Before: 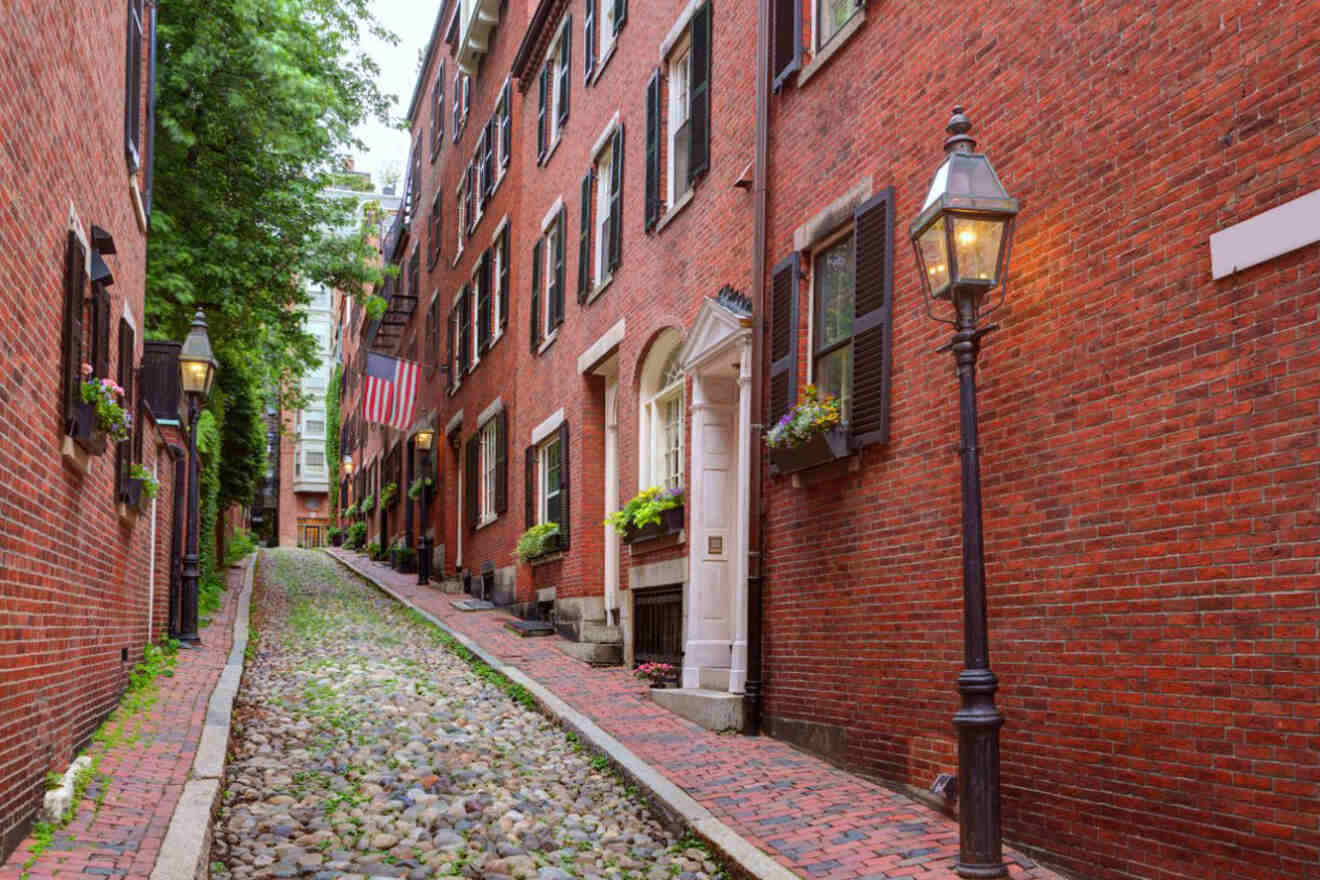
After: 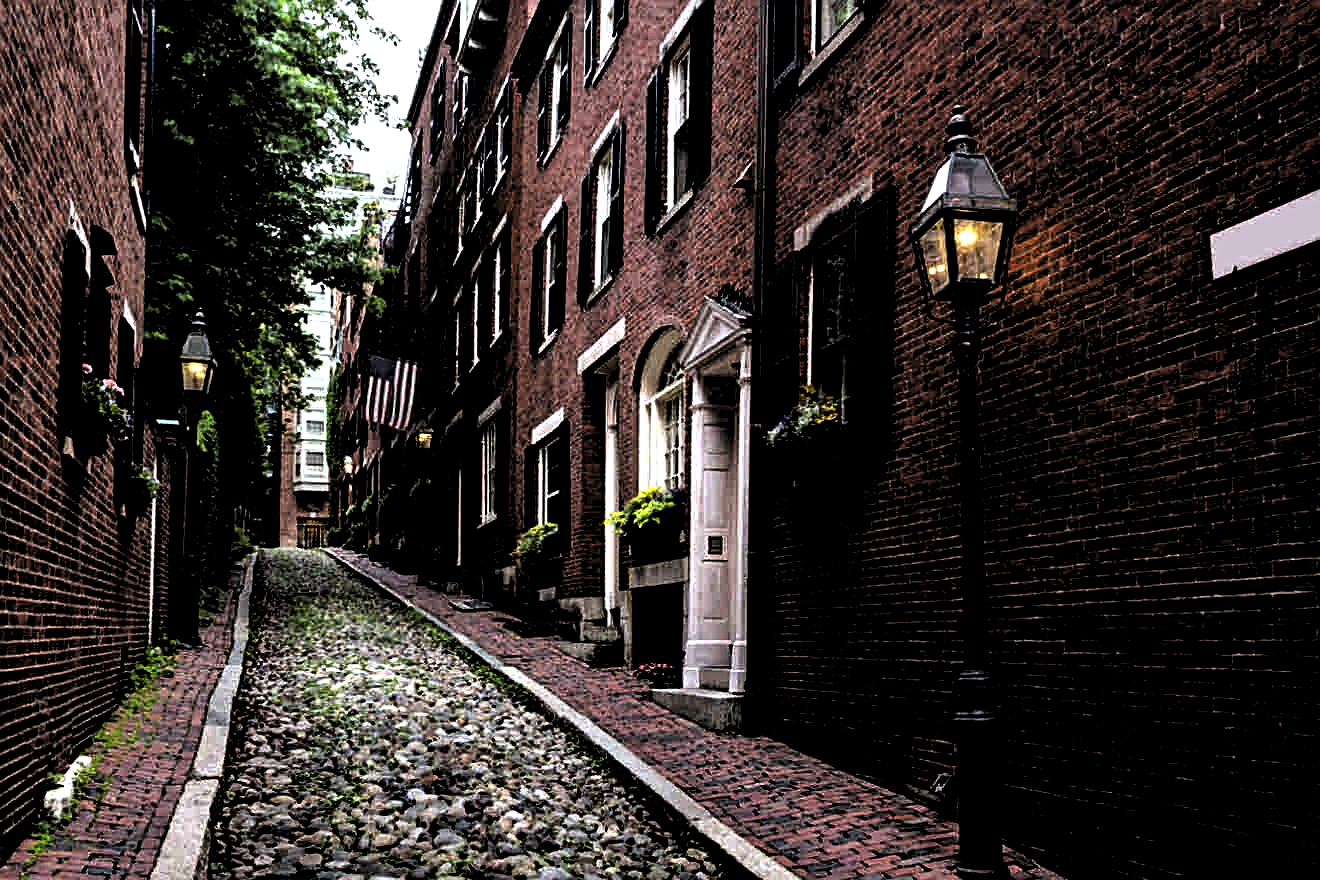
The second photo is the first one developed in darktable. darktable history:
exposure: exposure 0.698 EV, compensate highlight preservation false
haze removal: compatibility mode true, adaptive false
sharpen: on, module defaults
levels: levels [0.514, 0.759, 1]
